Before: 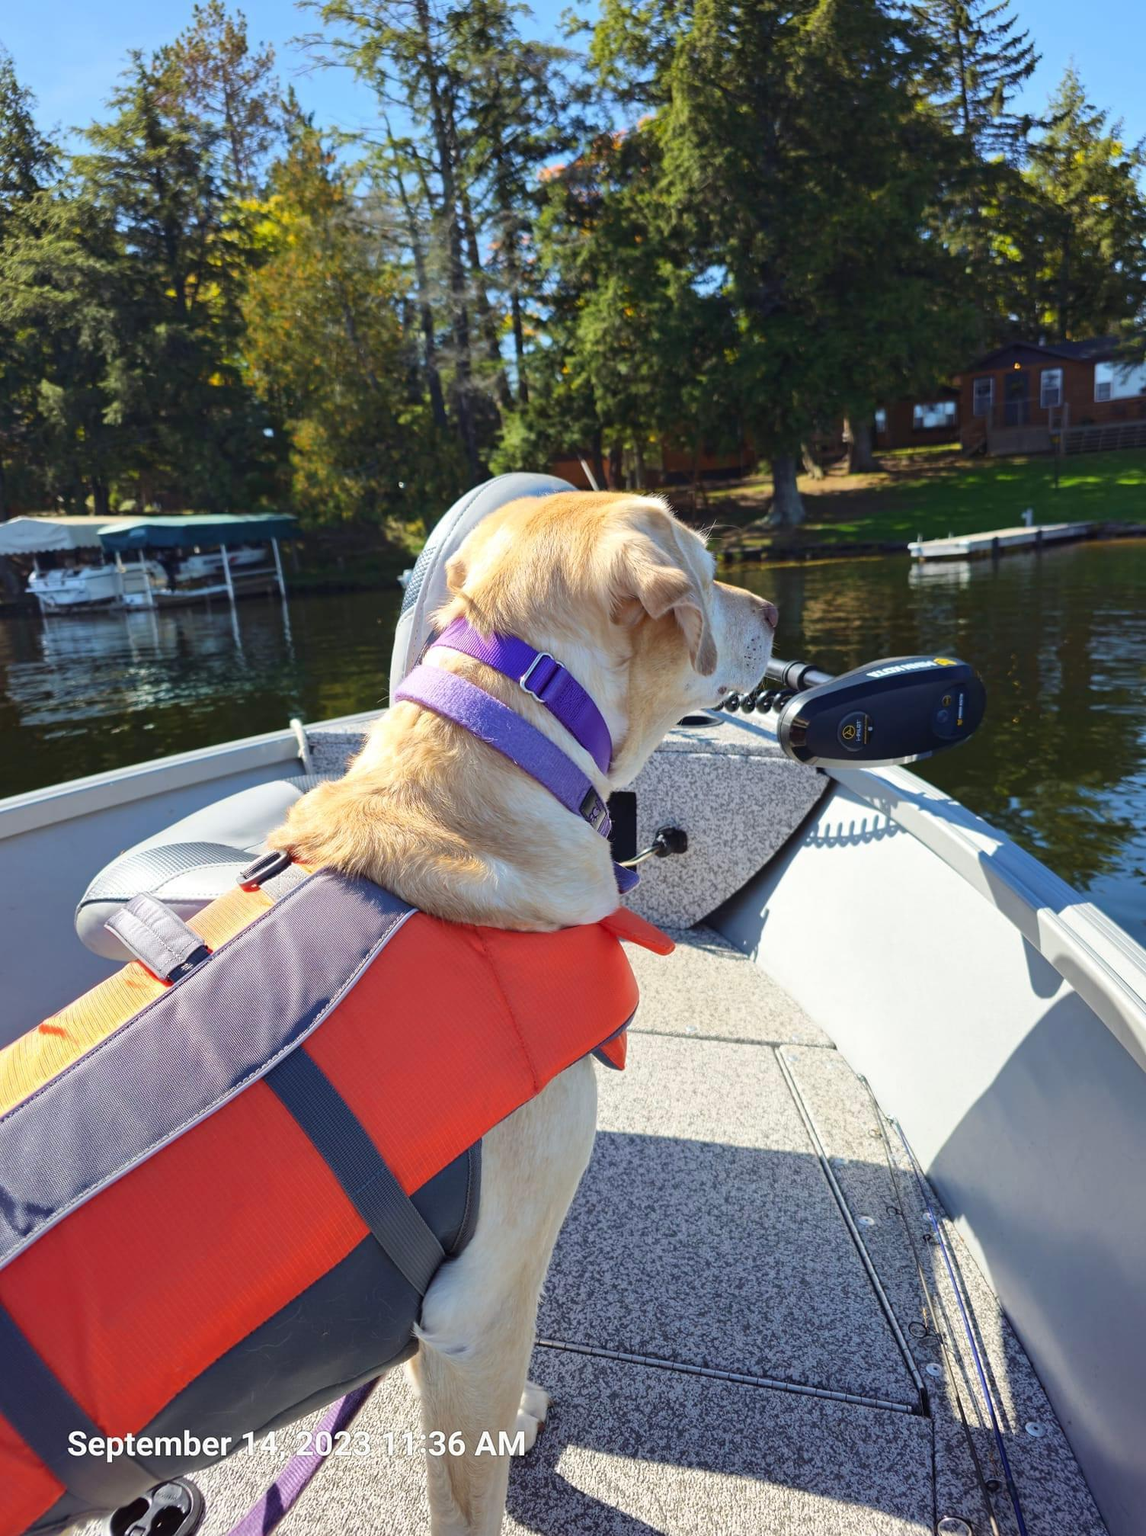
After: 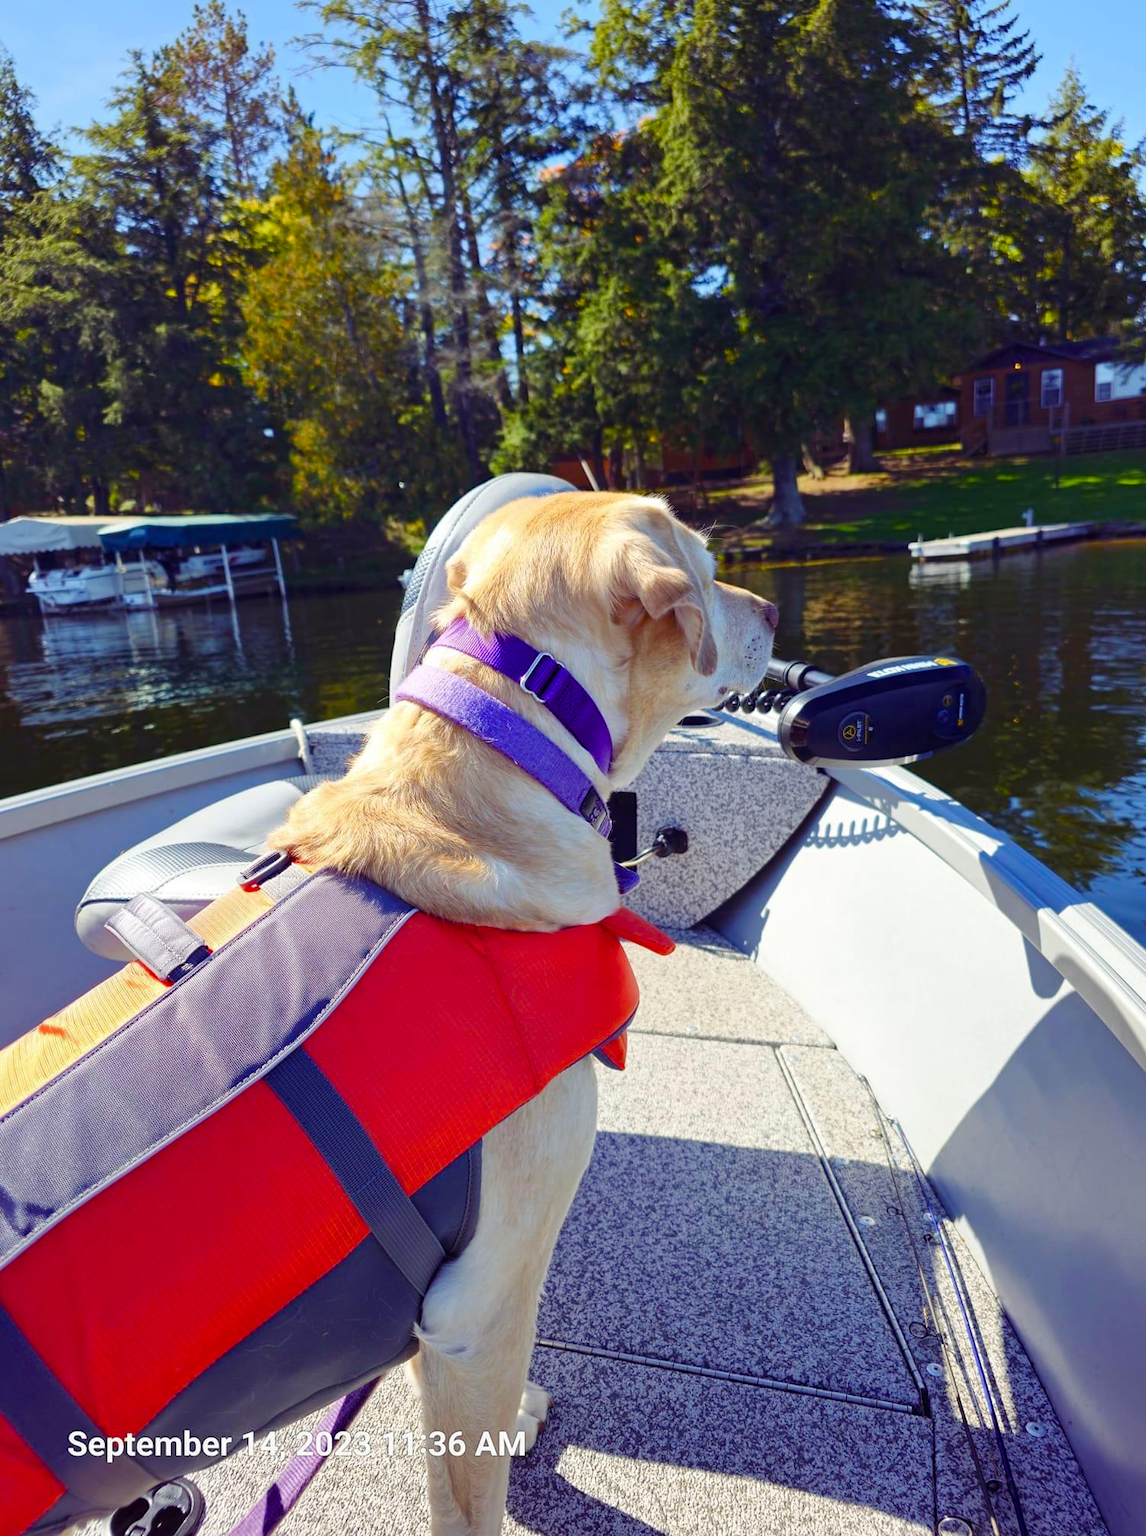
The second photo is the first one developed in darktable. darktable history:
color balance rgb: shadows lift › luminance -21.344%, shadows lift › chroma 9.103%, shadows lift › hue 284.11°, perceptual saturation grading › global saturation 20%, perceptual saturation grading › highlights -25.665%, perceptual saturation grading › shadows 50.024%
